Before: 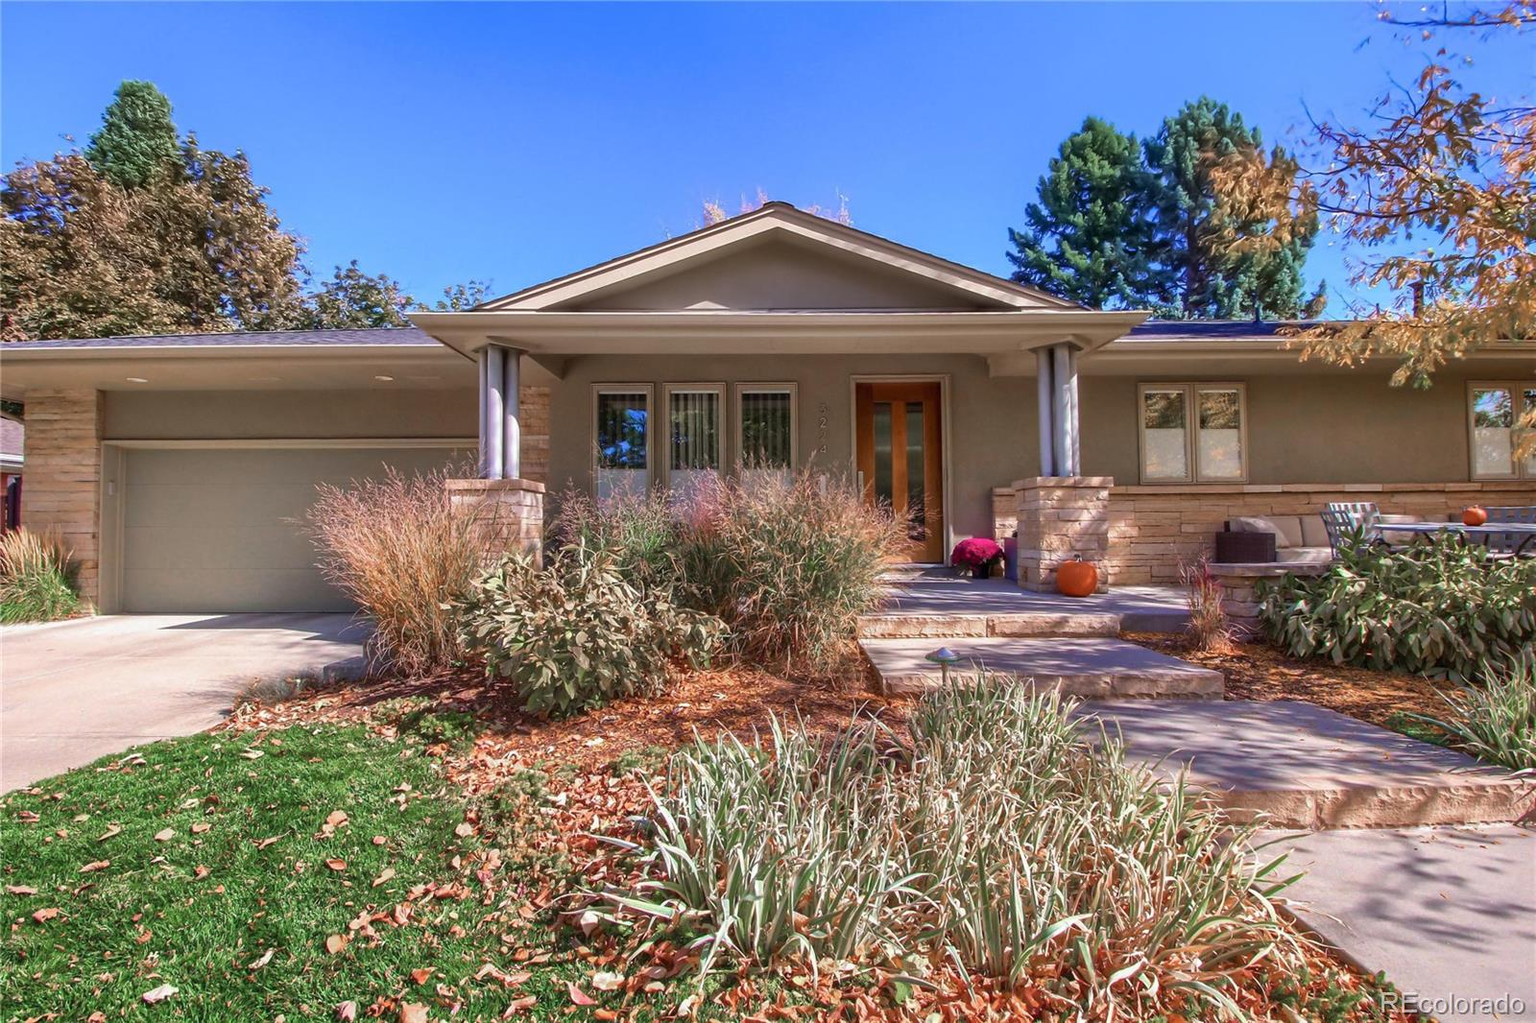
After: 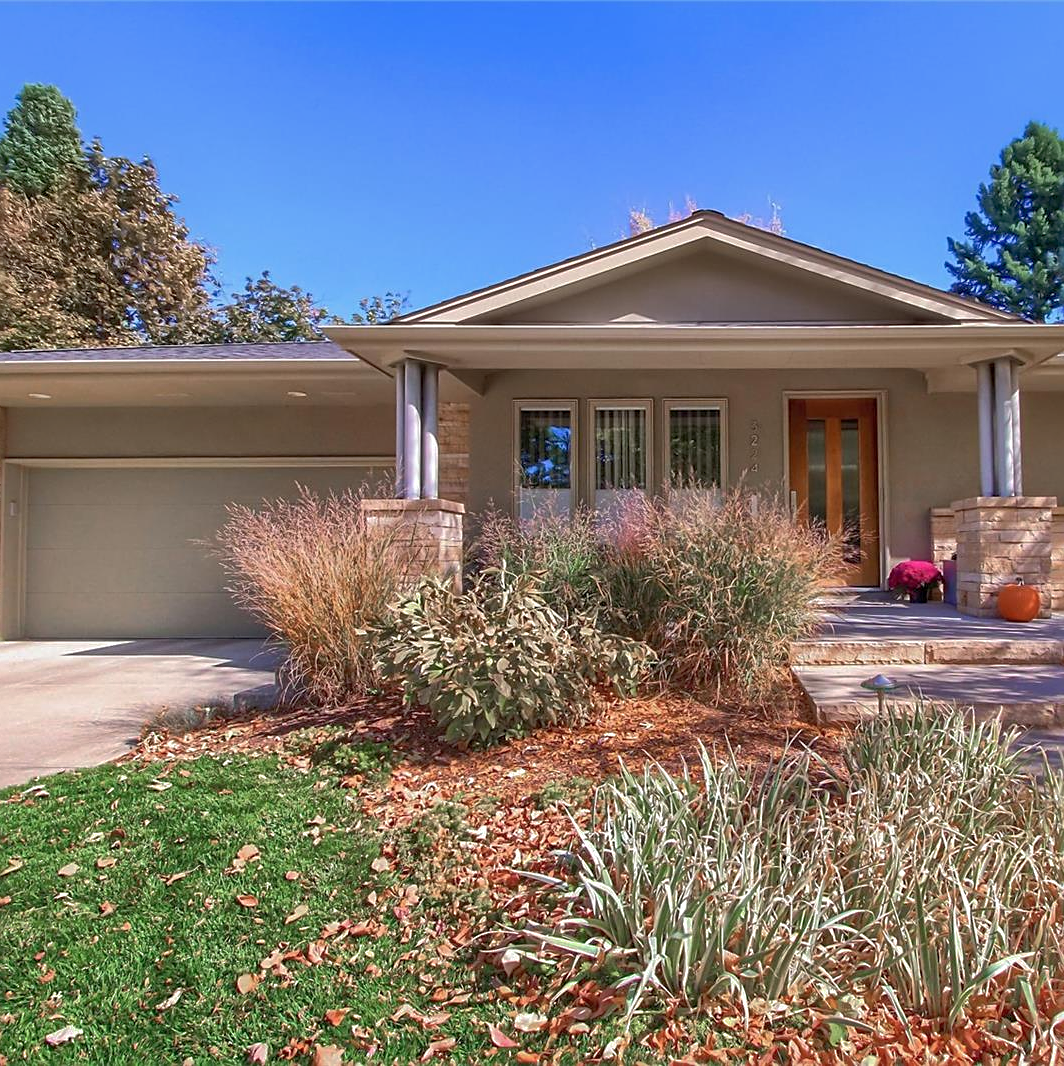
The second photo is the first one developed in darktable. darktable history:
crop and rotate: left 6.452%, right 27.019%
shadows and highlights: highlights color adjustment 77.91%
tone equalizer: edges refinement/feathering 500, mask exposure compensation -1.57 EV, preserve details no
sharpen: on, module defaults
